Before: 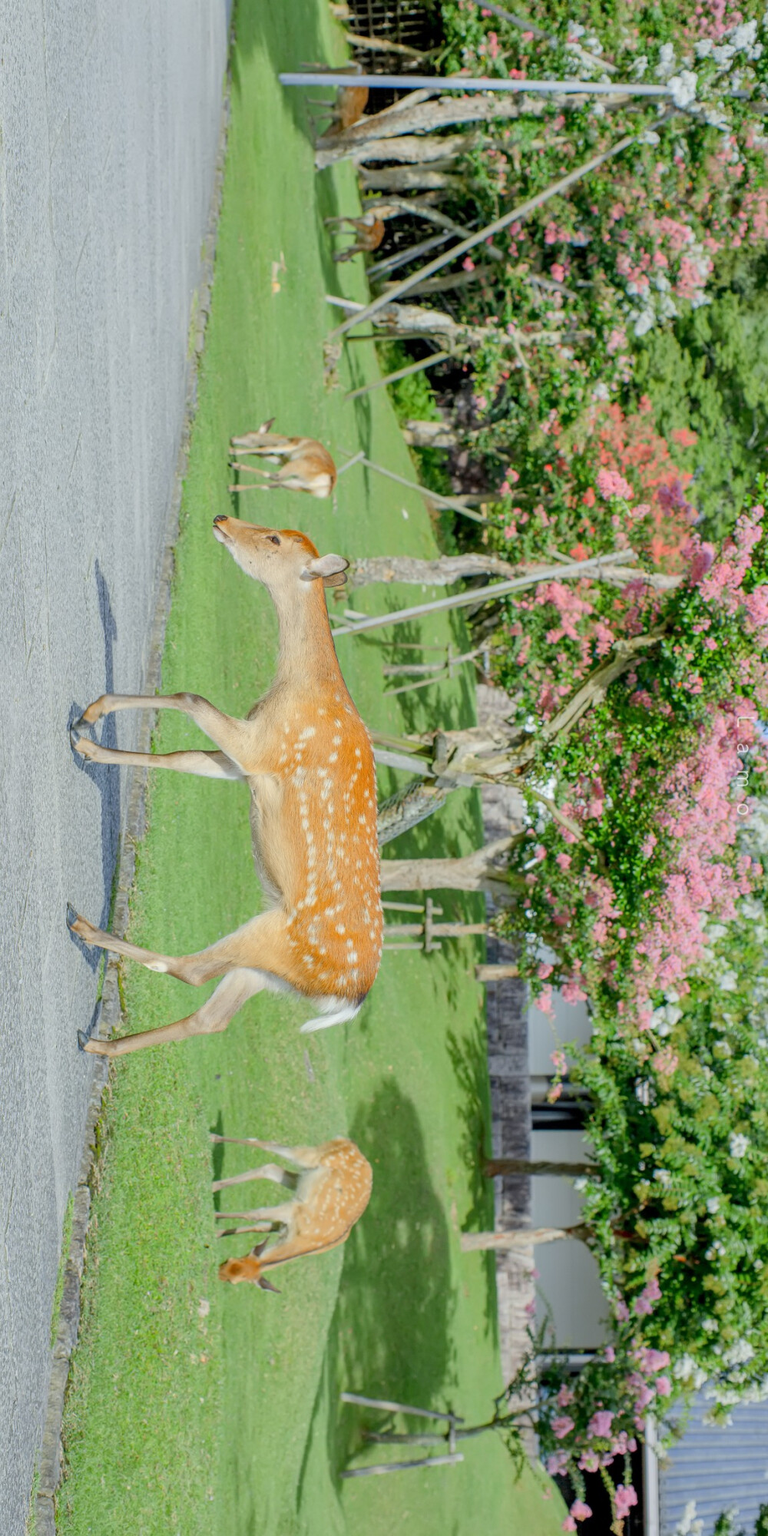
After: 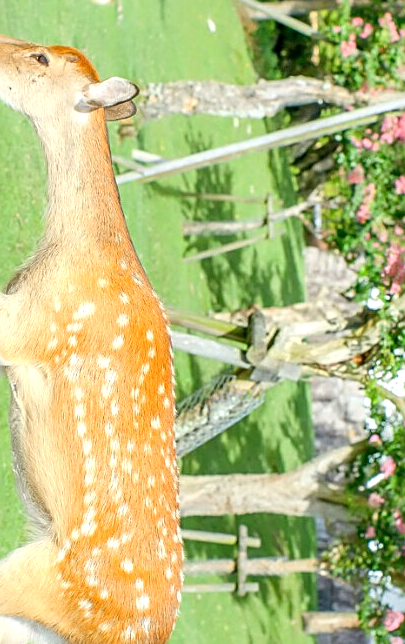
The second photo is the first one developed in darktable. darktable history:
local contrast: mode bilateral grid, contrast 100, coarseness 100, detail 108%, midtone range 0.2
sharpen: on, module defaults
exposure: black level correction 0, exposure 0.694 EV, compensate exposure bias true, compensate highlight preservation false
crop: left 31.675%, top 32.248%, right 27.806%, bottom 35.449%
